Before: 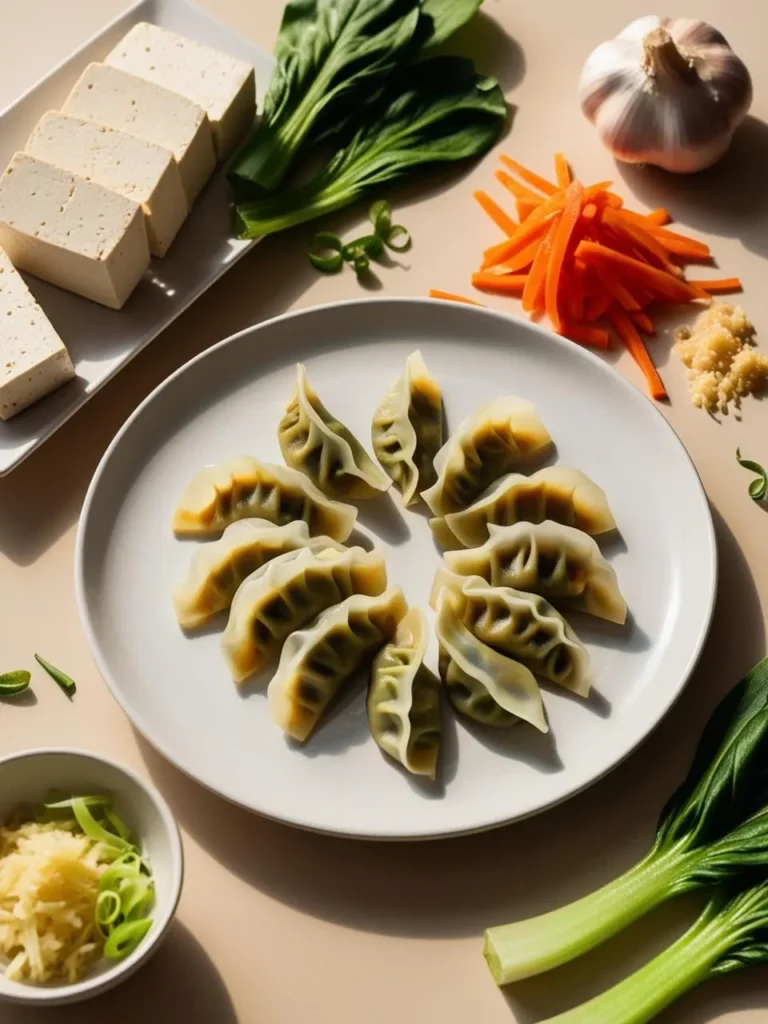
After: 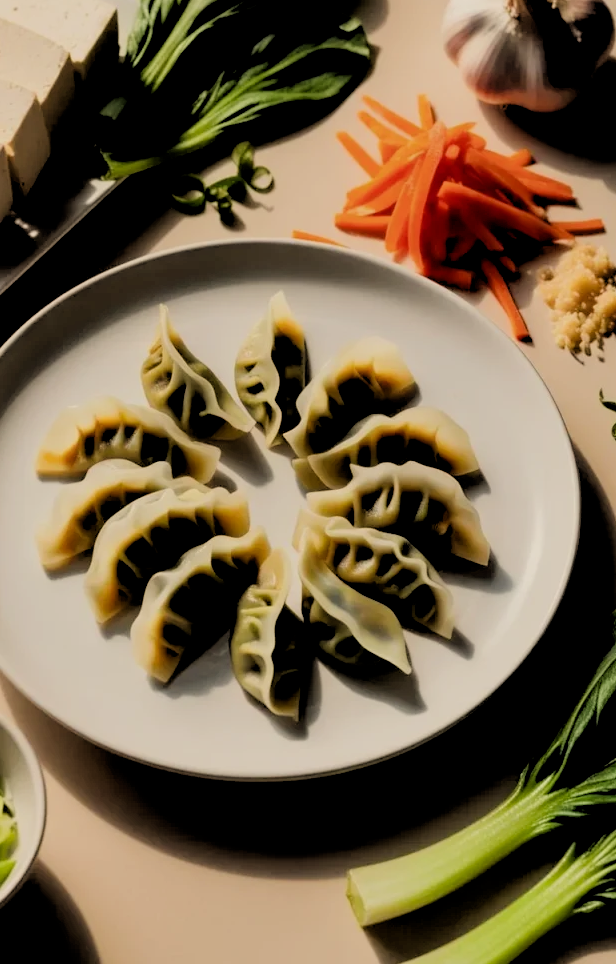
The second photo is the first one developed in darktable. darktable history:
white balance: red 1.009, blue 0.985
crop and rotate: left 17.959%, top 5.771%, right 1.742%
rgb levels: levels [[0.034, 0.472, 0.904], [0, 0.5, 1], [0, 0.5, 1]]
filmic rgb: hardness 4.17, contrast 0.921
color calibration: x 0.329, y 0.345, temperature 5633 K
